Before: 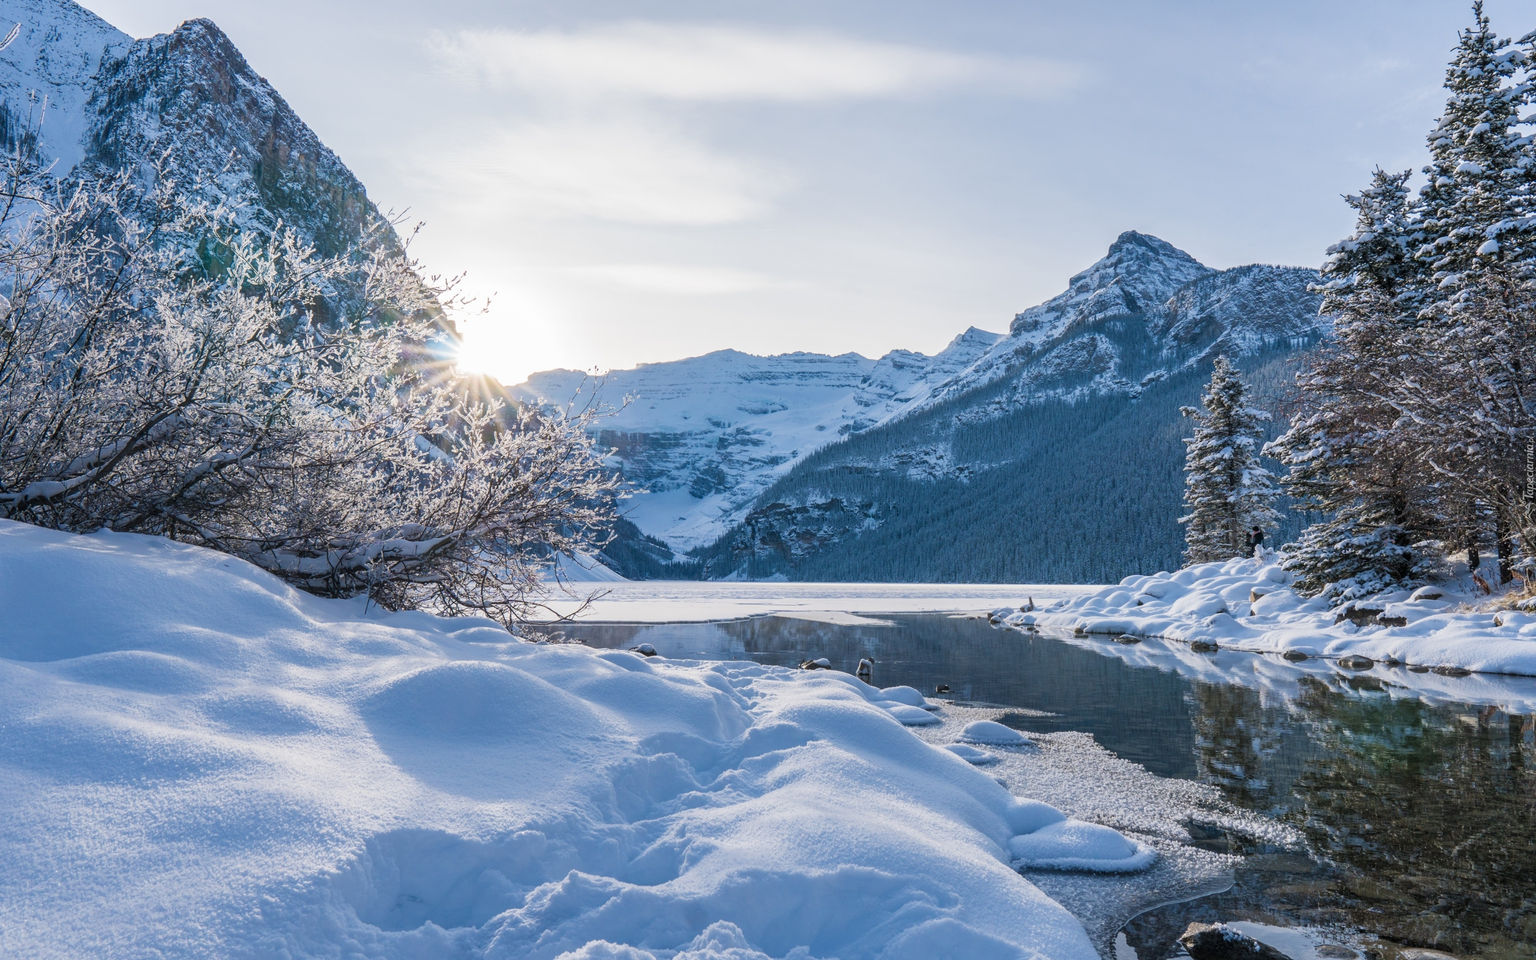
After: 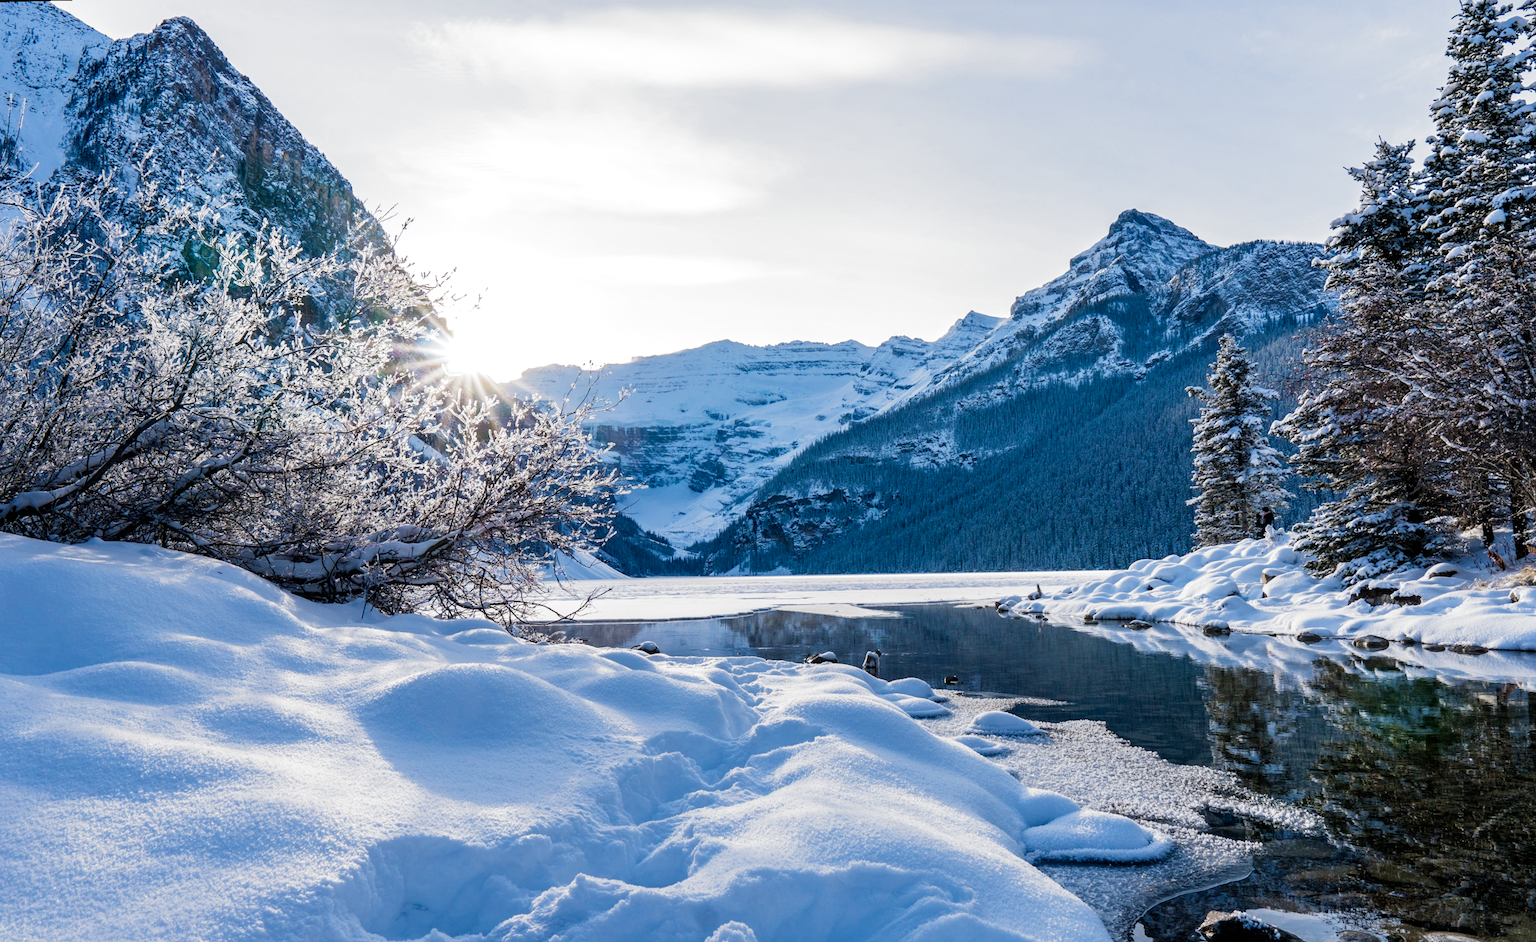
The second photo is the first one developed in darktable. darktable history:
filmic rgb: black relative exposure -8.2 EV, white relative exposure 2.2 EV, threshold 3 EV, hardness 7.11, latitude 75%, contrast 1.325, highlights saturation mix -2%, shadows ↔ highlights balance 30%, preserve chrominance no, color science v5 (2021), contrast in shadows safe, contrast in highlights safe, enable highlight reconstruction true
rotate and perspective: rotation -1.42°, crop left 0.016, crop right 0.984, crop top 0.035, crop bottom 0.965
